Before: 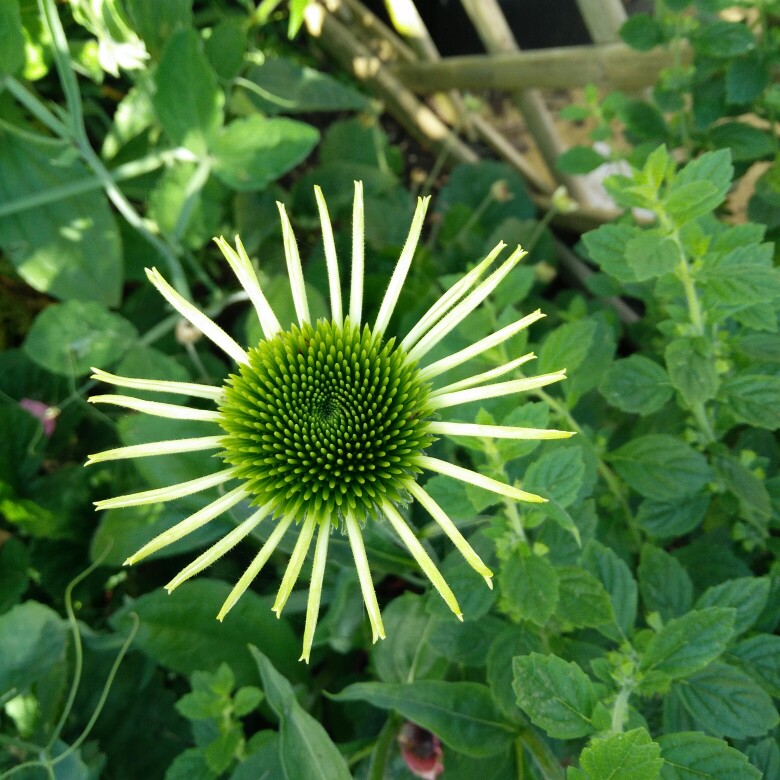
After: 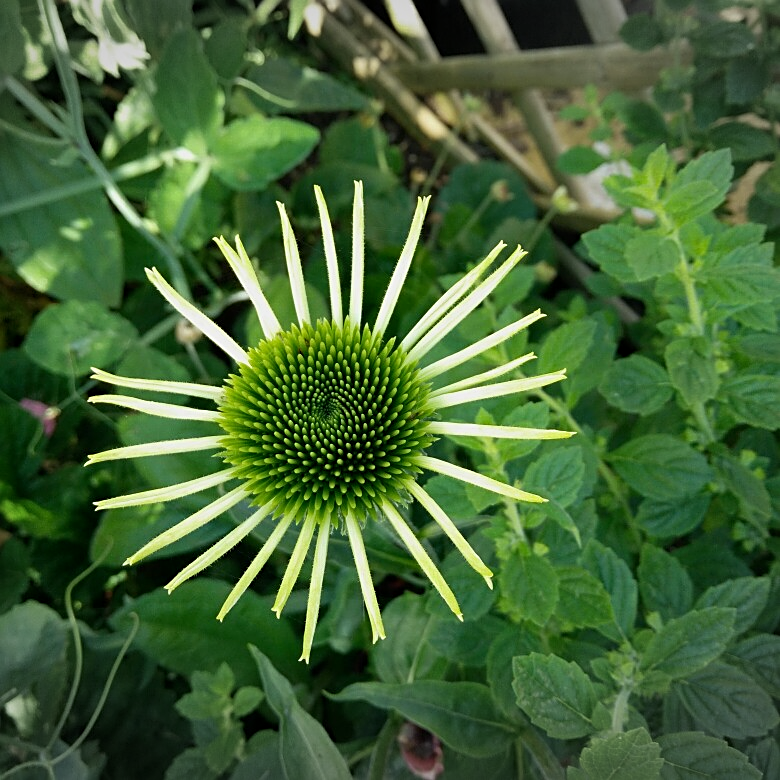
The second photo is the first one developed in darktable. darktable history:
exposure: black level correction 0.001, exposure -0.2 EV, compensate highlight preservation false
vignetting: fall-off start 100%, brightness -0.282, width/height ratio 1.31
sharpen: on, module defaults
